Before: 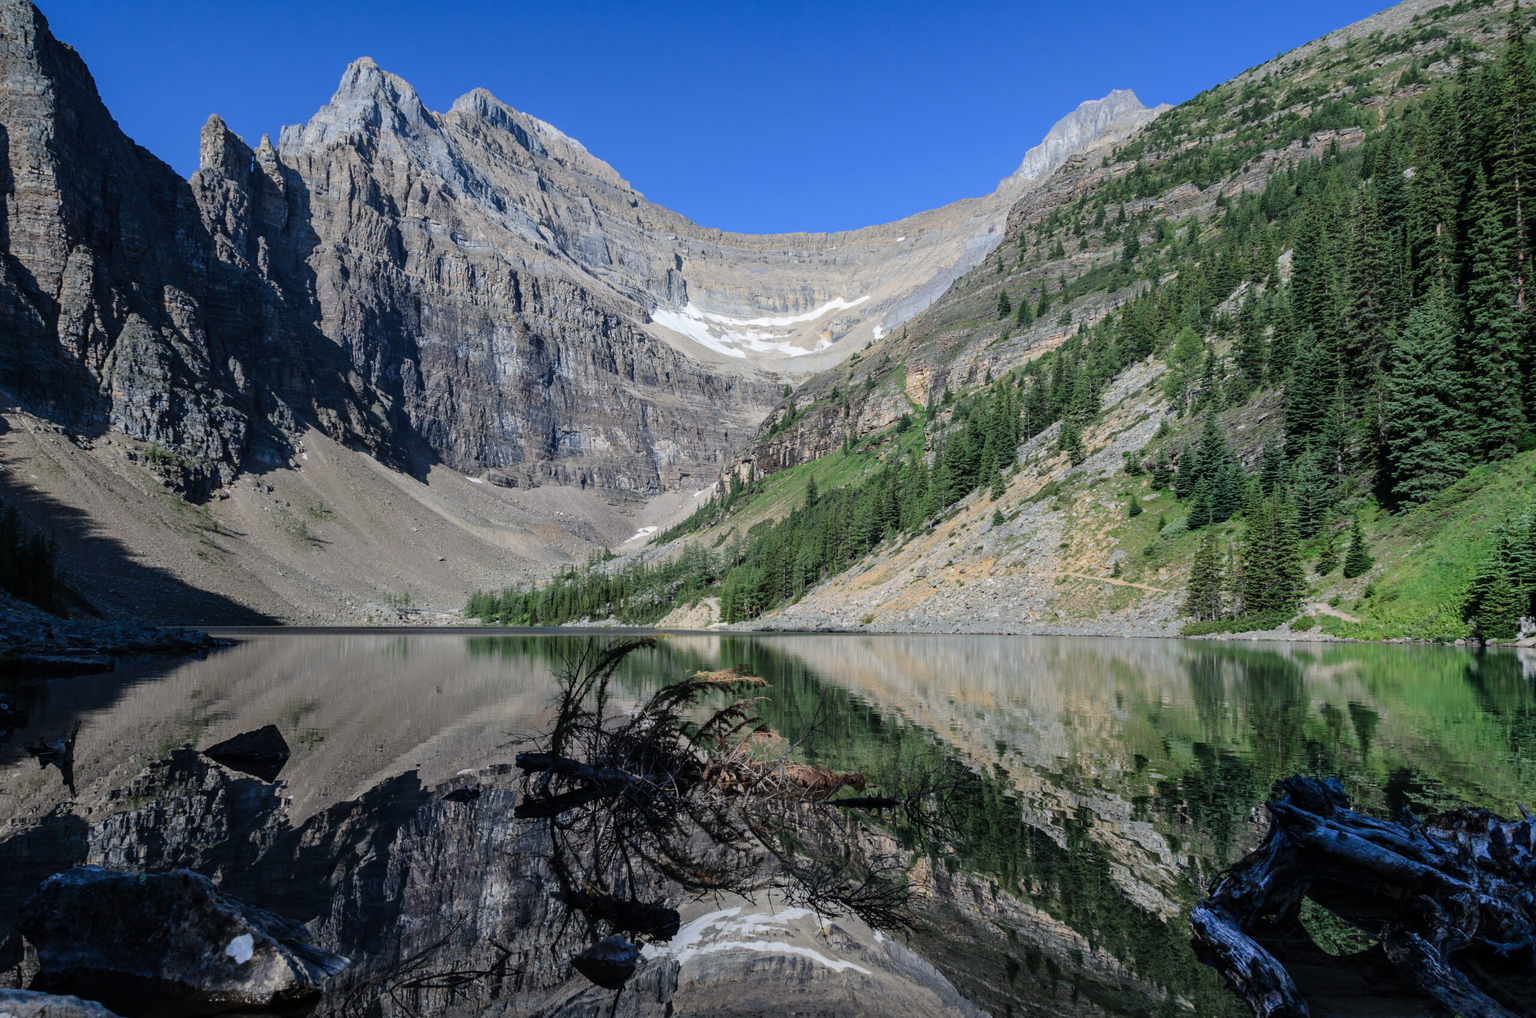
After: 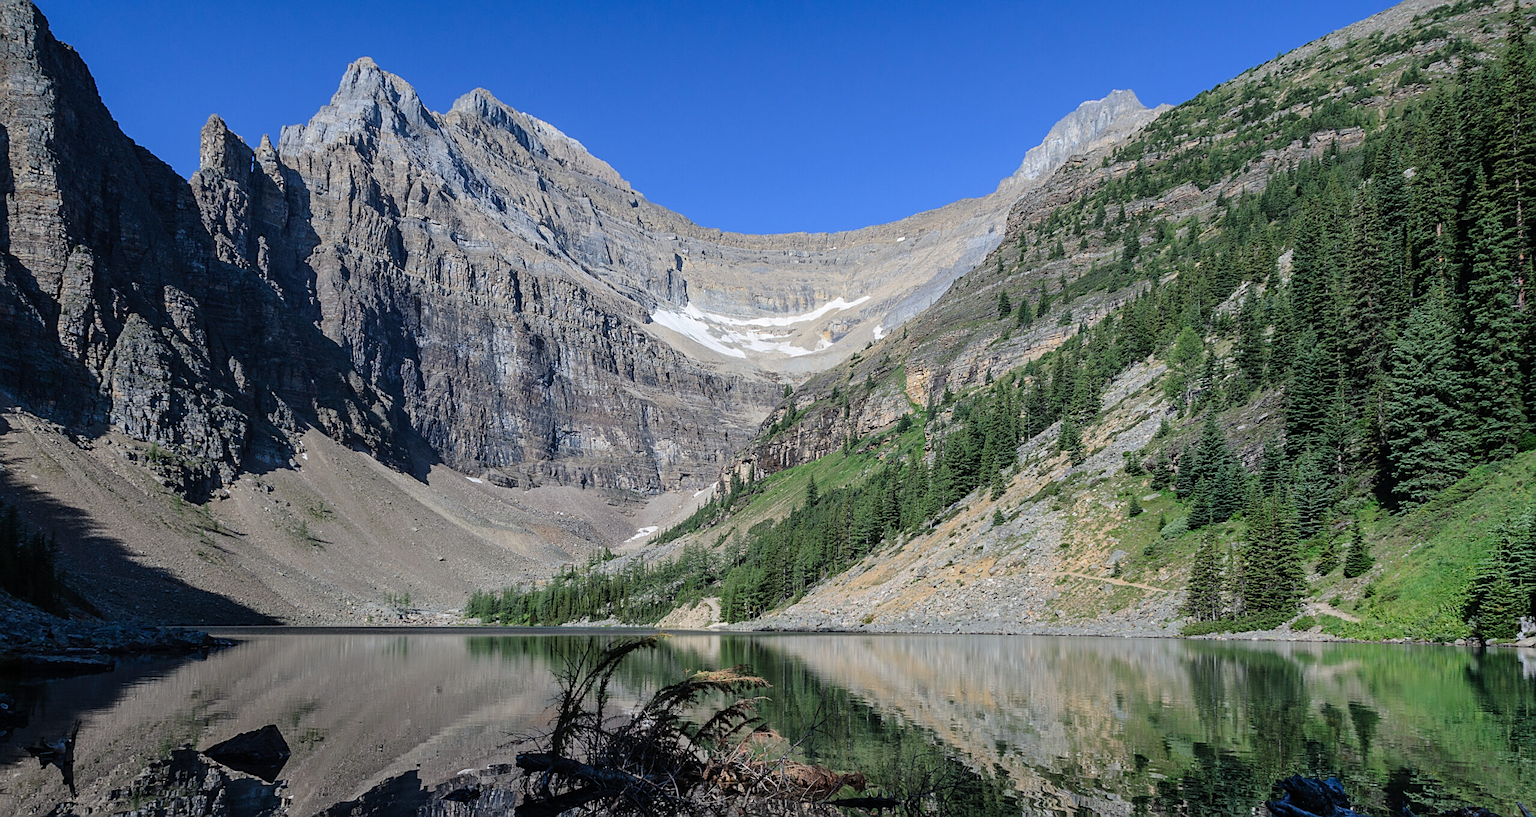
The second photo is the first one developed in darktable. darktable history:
crop: bottom 19.681%
sharpen: on, module defaults
